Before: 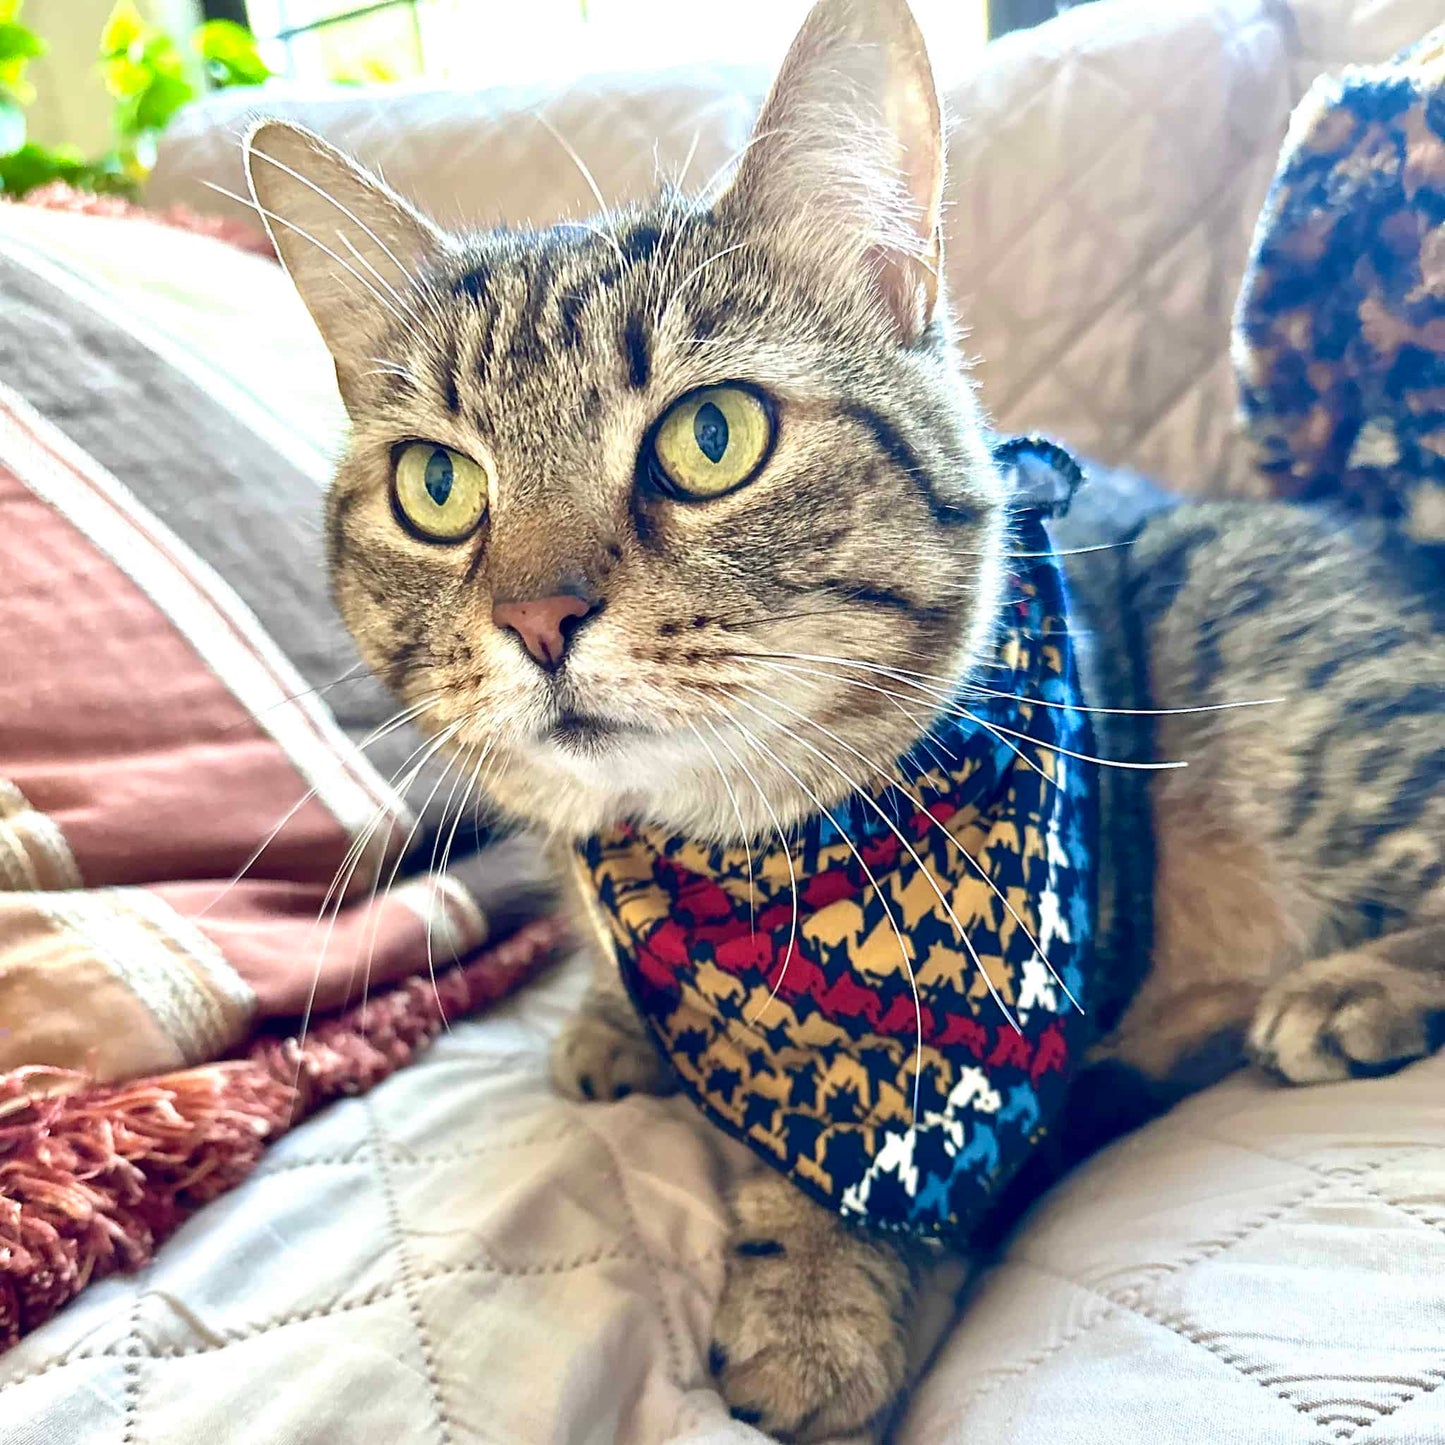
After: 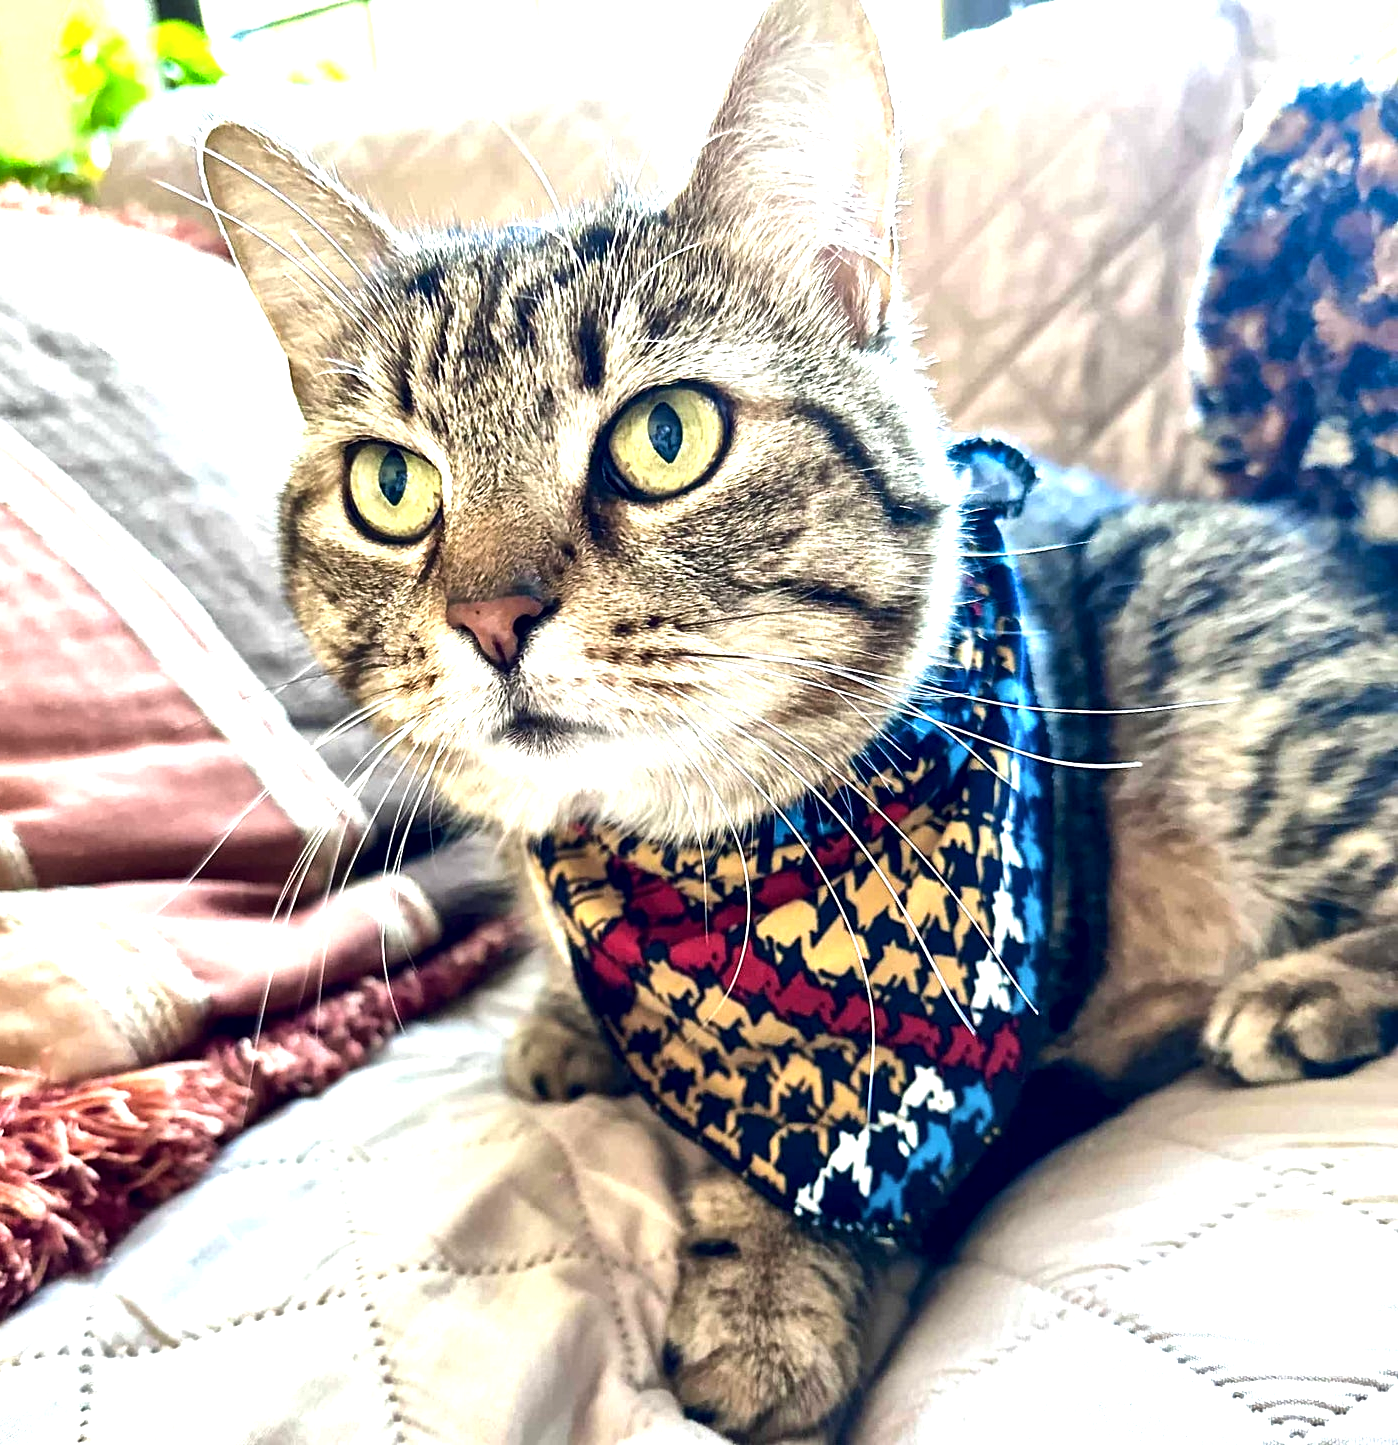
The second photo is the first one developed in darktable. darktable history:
local contrast: mode bilateral grid, contrast 25, coarseness 60, detail 151%, midtone range 0.2
crop and rotate: left 3.238%
tone equalizer: -8 EV -0.75 EV, -7 EV -0.7 EV, -6 EV -0.6 EV, -5 EV -0.4 EV, -3 EV 0.4 EV, -2 EV 0.6 EV, -1 EV 0.7 EV, +0 EV 0.75 EV, edges refinement/feathering 500, mask exposure compensation -1.57 EV, preserve details no
